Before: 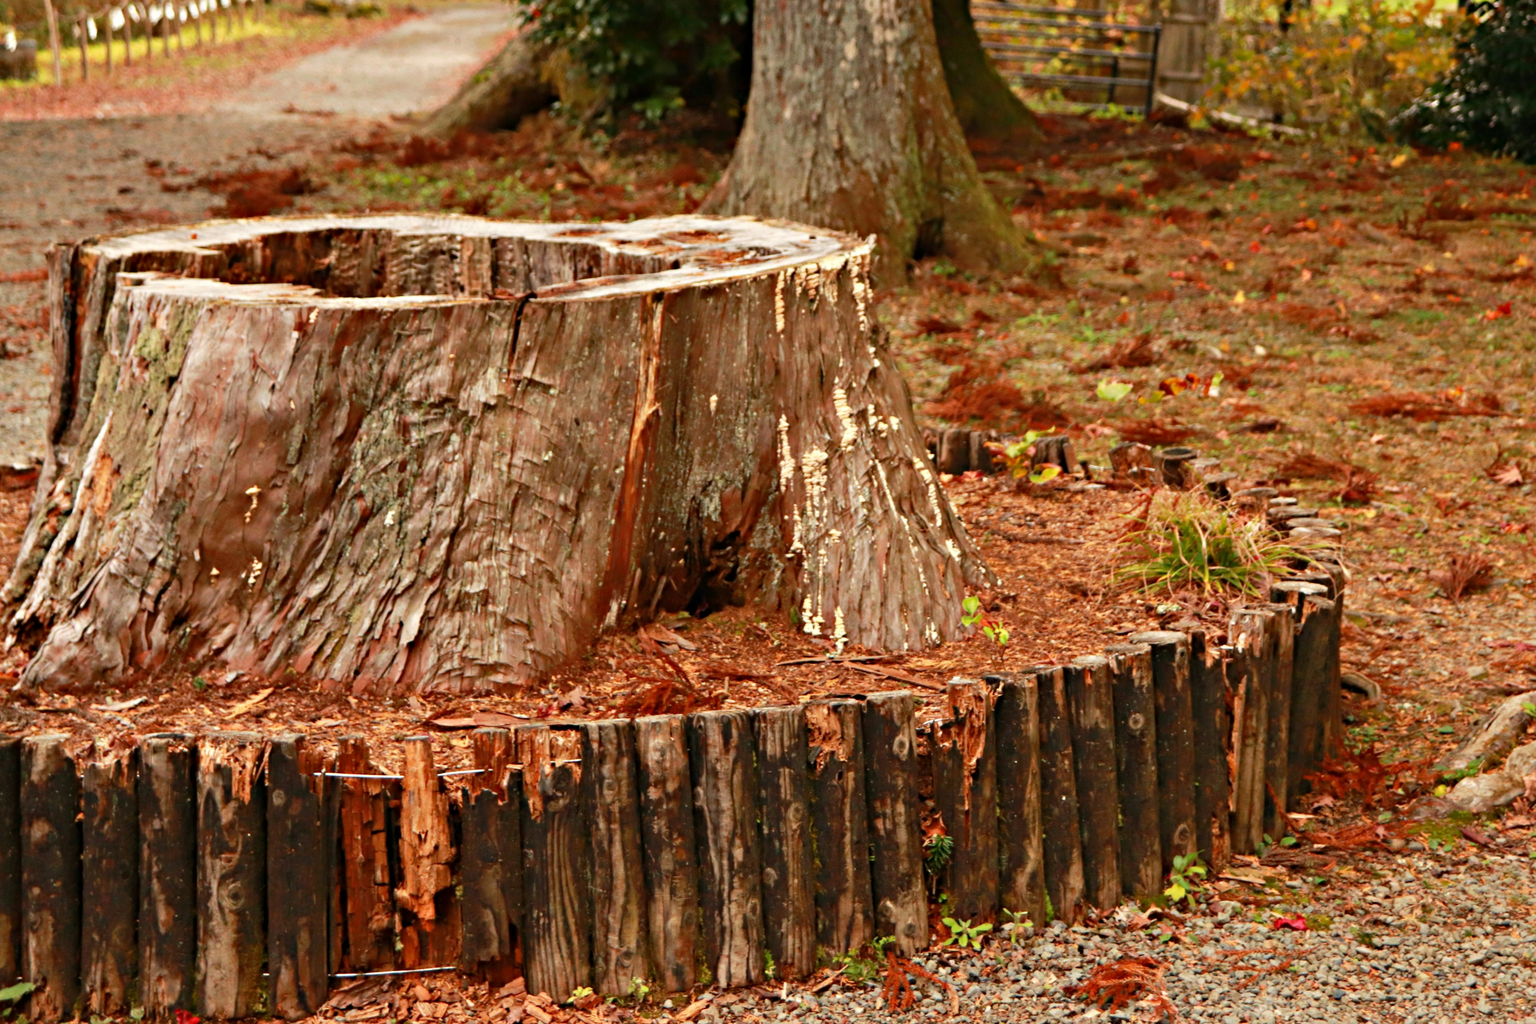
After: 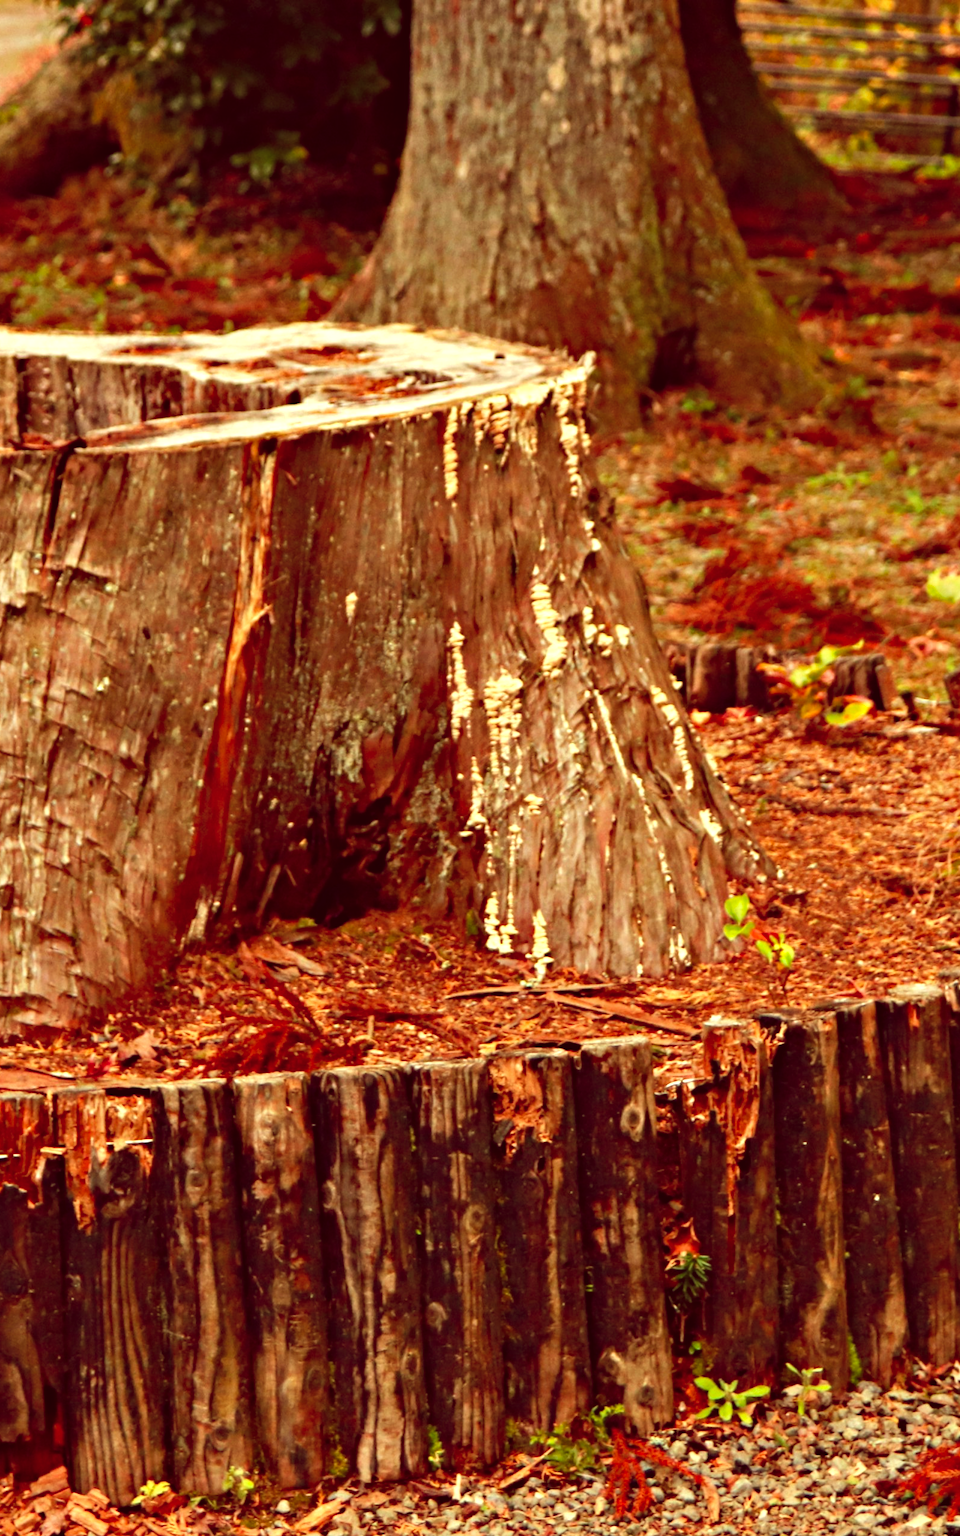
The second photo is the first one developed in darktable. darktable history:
color correction: highlights a* -5.3, highlights b* 9.8, shadows a* 9.8, shadows b* 24.26
crop: left 31.229%, right 27.105%
color balance: lift [1.001, 0.997, 0.99, 1.01], gamma [1.007, 1, 0.975, 1.025], gain [1, 1.065, 1.052, 0.935], contrast 13.25%
levels: levels [0, 0.498, 1]
